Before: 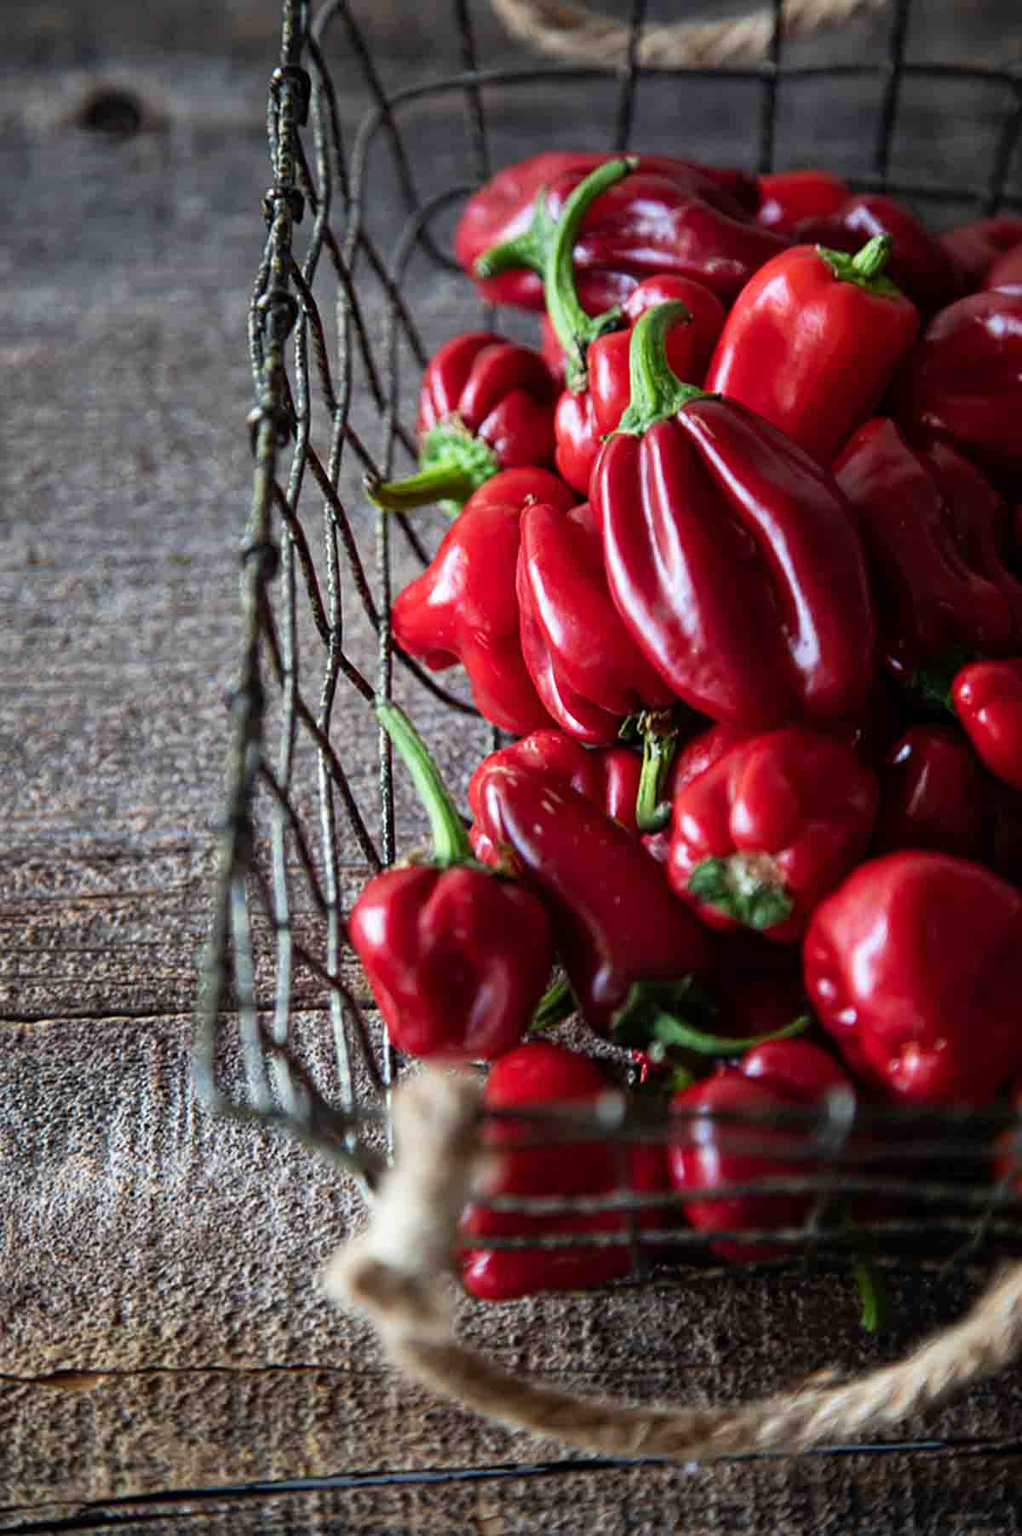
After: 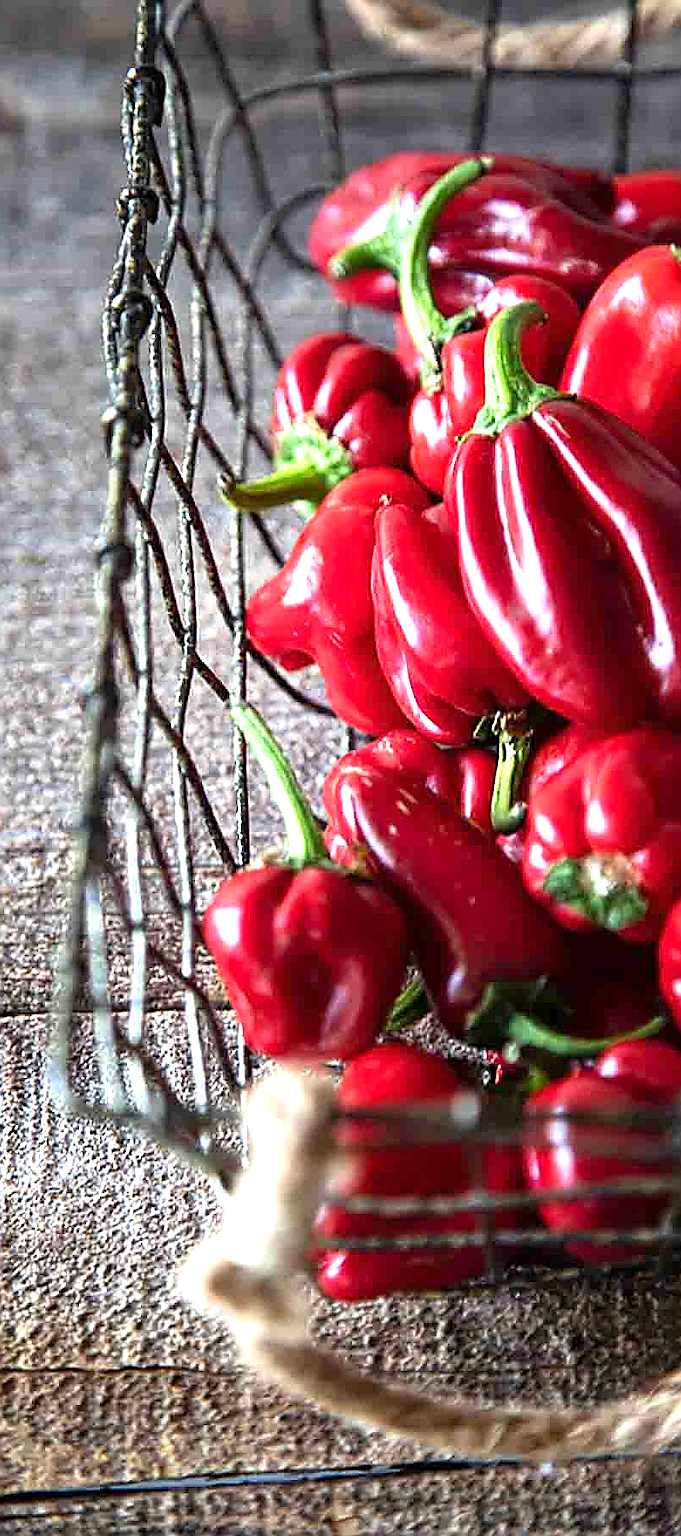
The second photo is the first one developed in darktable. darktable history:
crop and rotate: left 14.292%, right 19.041%
exposure: exposure 1.061 EV, compensate highlight preservation false
sharpen: radius 1.4, amount 1.25, threshold 0.7
